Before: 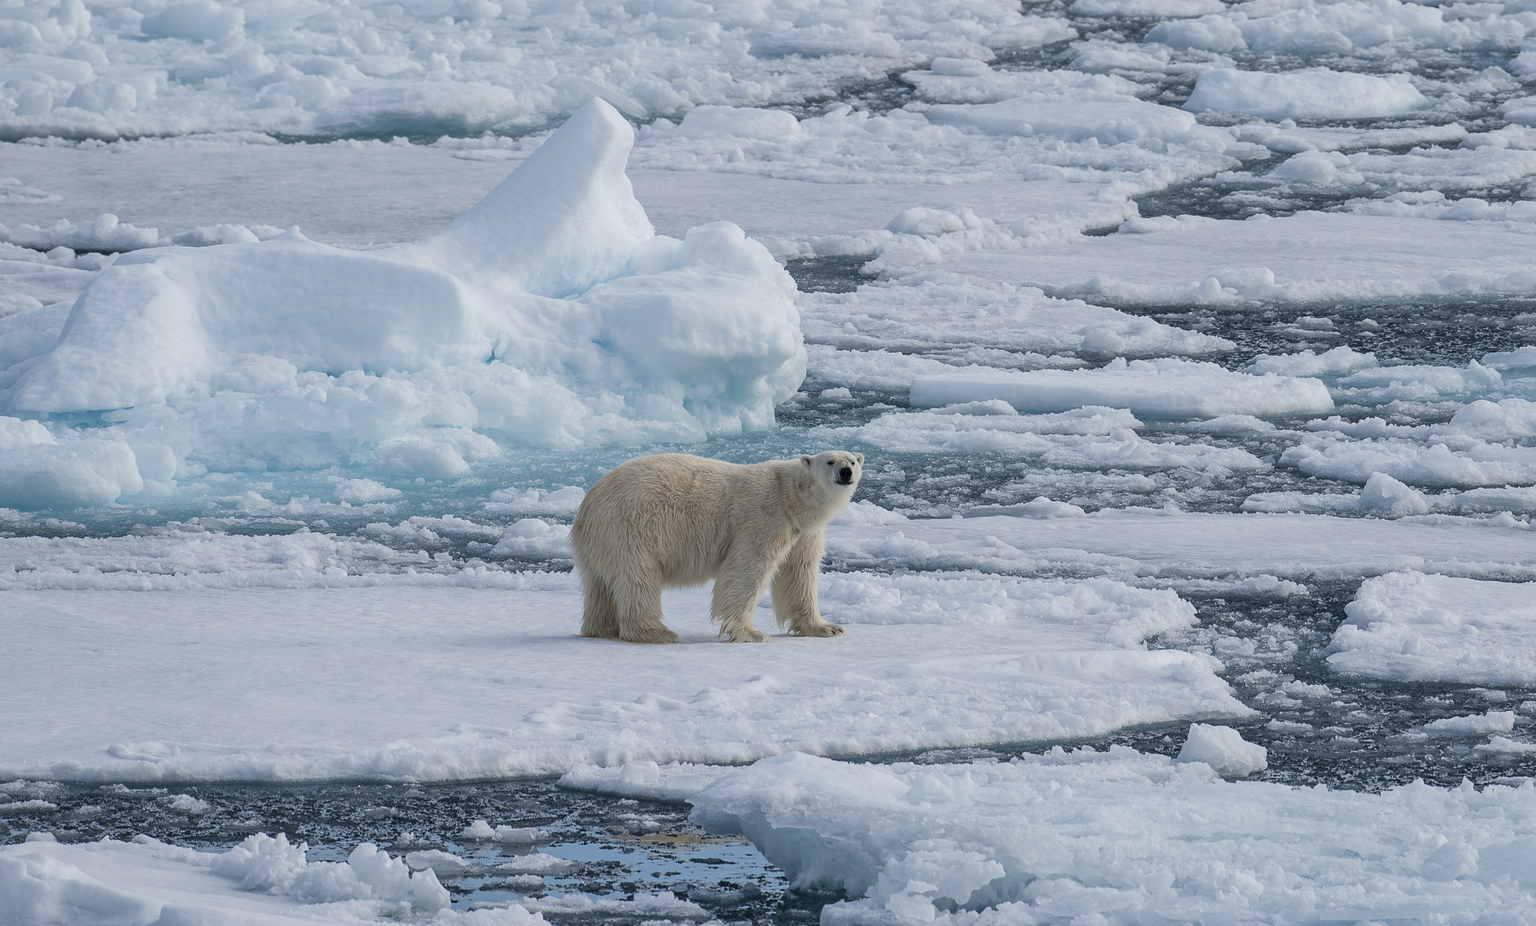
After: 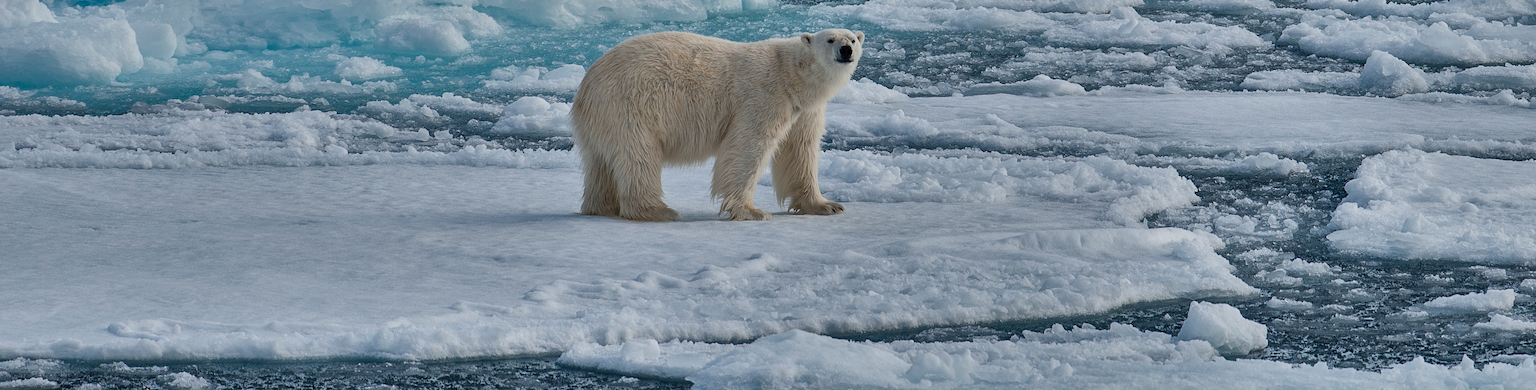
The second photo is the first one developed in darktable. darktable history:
crop: top 45.61%, bottom 12.119%
shadows and highlights: shadows 24.49, highlights -79.85, soften with gaussian
